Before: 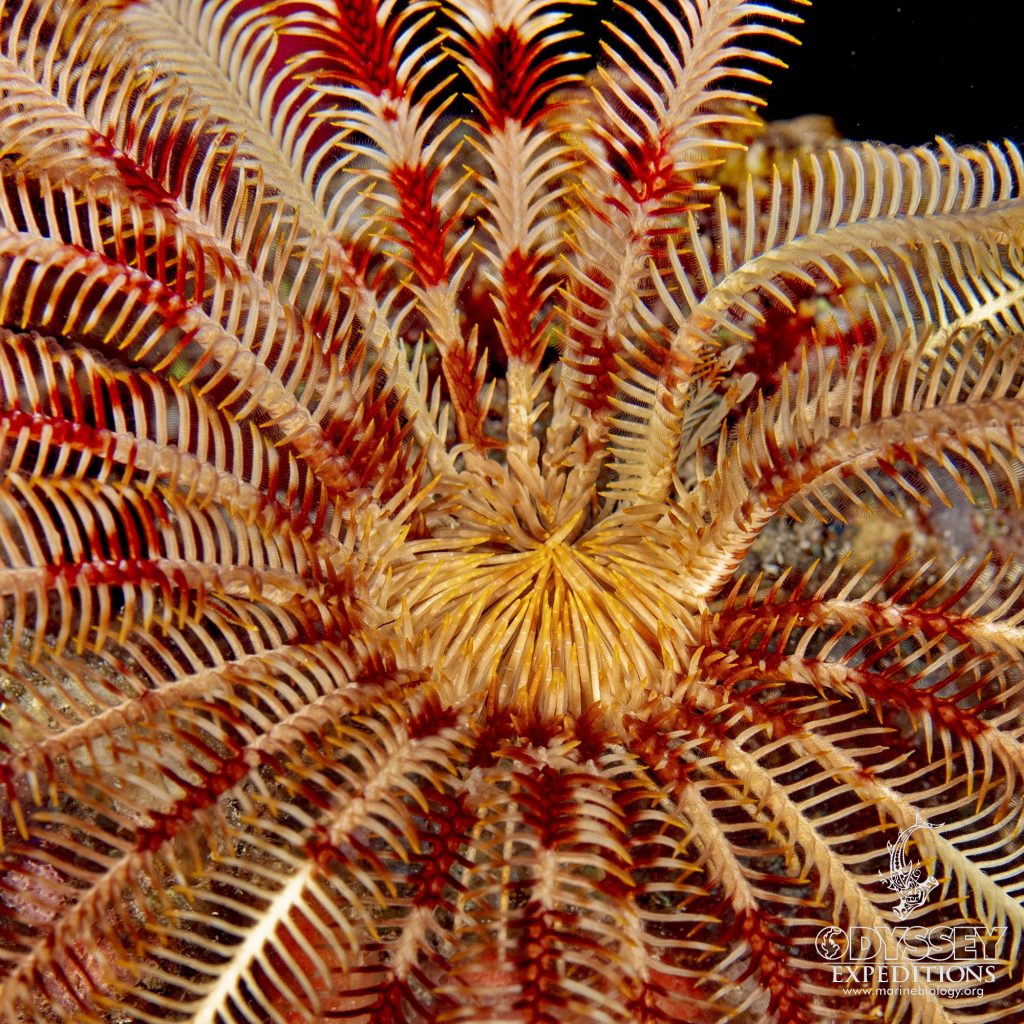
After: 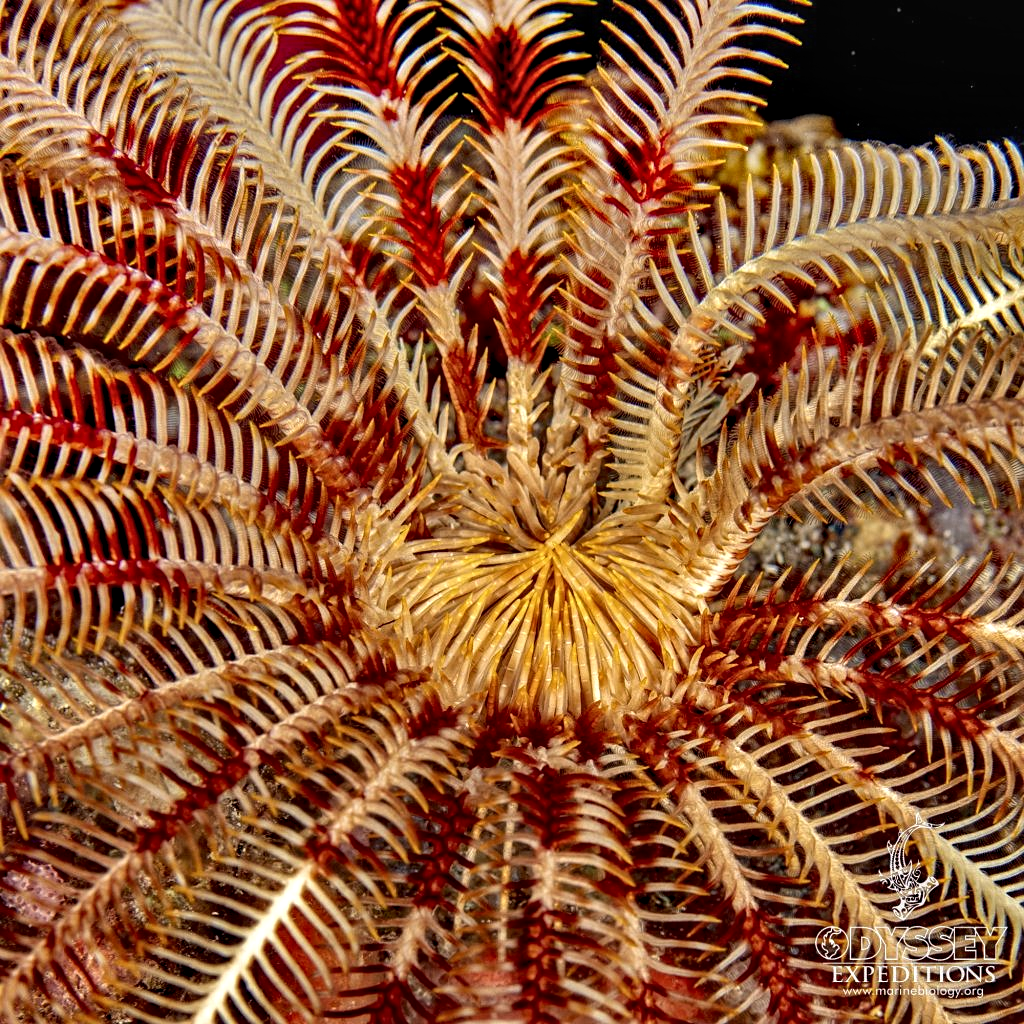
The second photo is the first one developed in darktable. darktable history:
sharpen: amount 0.208
contrast equalizer: octaves 7, y [[0.524, 0.538, 0.547, 0.548, 0.538, 0.524], [0.5 ×6], [0.5 ×6], [0 ×6], [0 ×6]]
local contrast: on, module defaults
